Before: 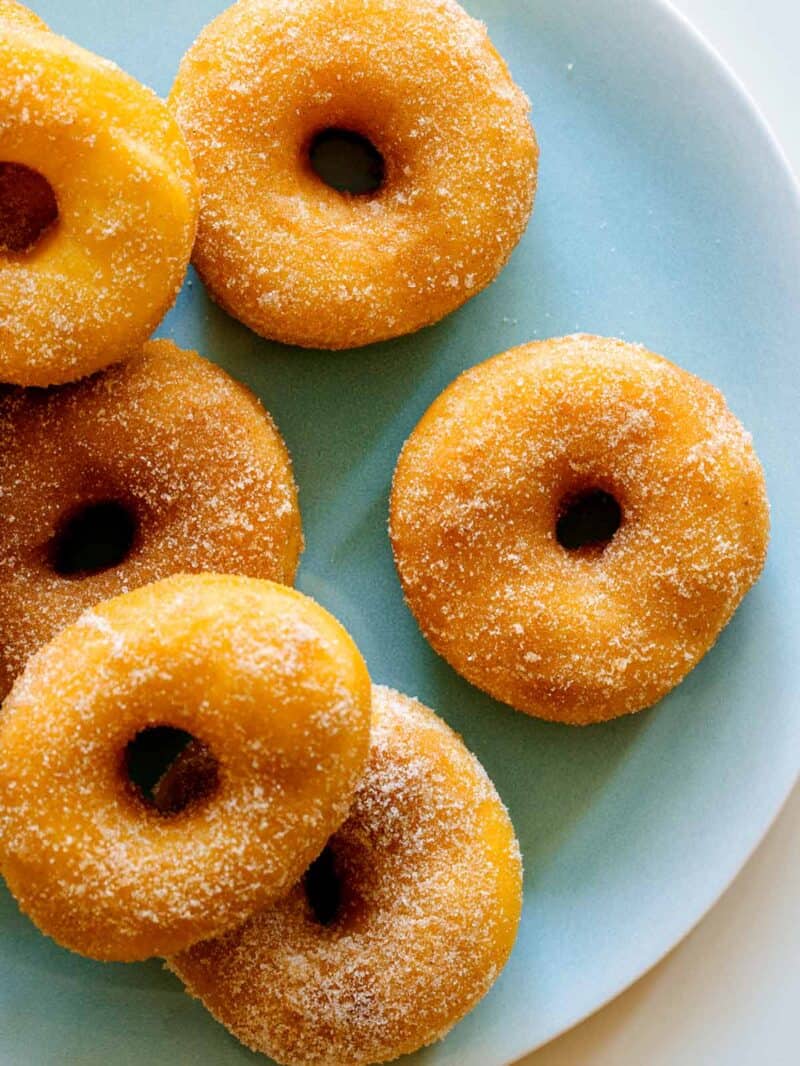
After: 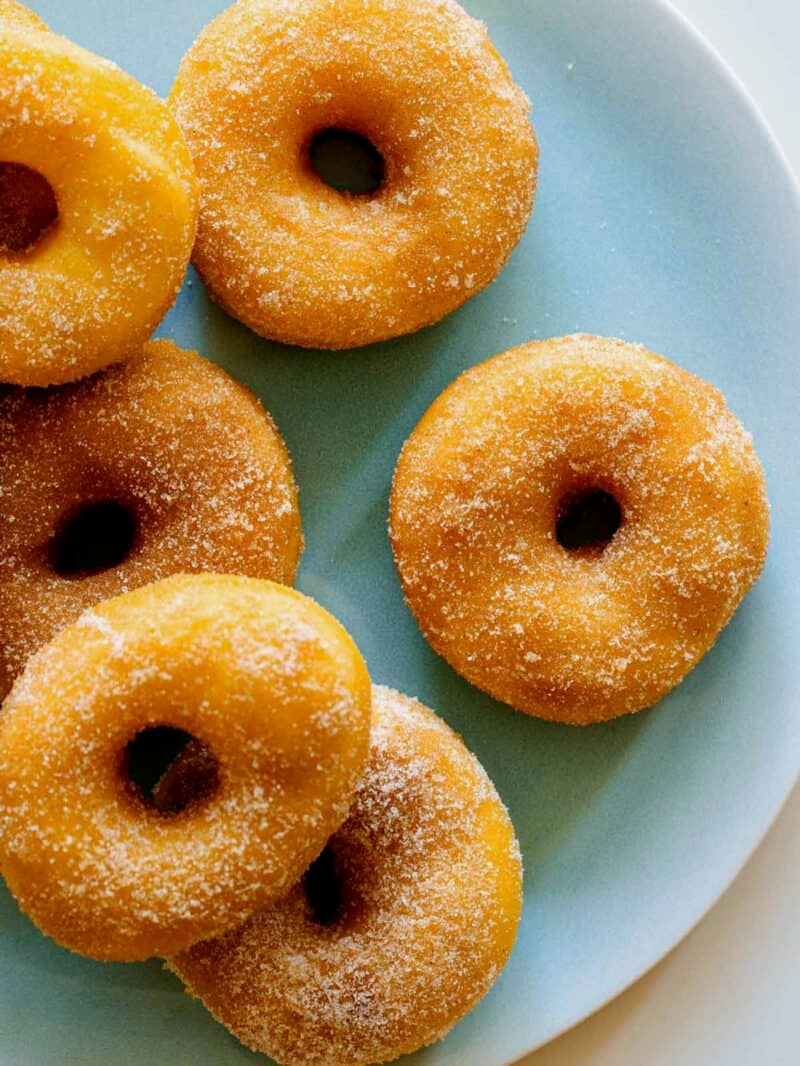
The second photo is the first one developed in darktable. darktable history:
exposure: black level correction 0.001, exposure -0.124 EV, compensate highlight preservation false
